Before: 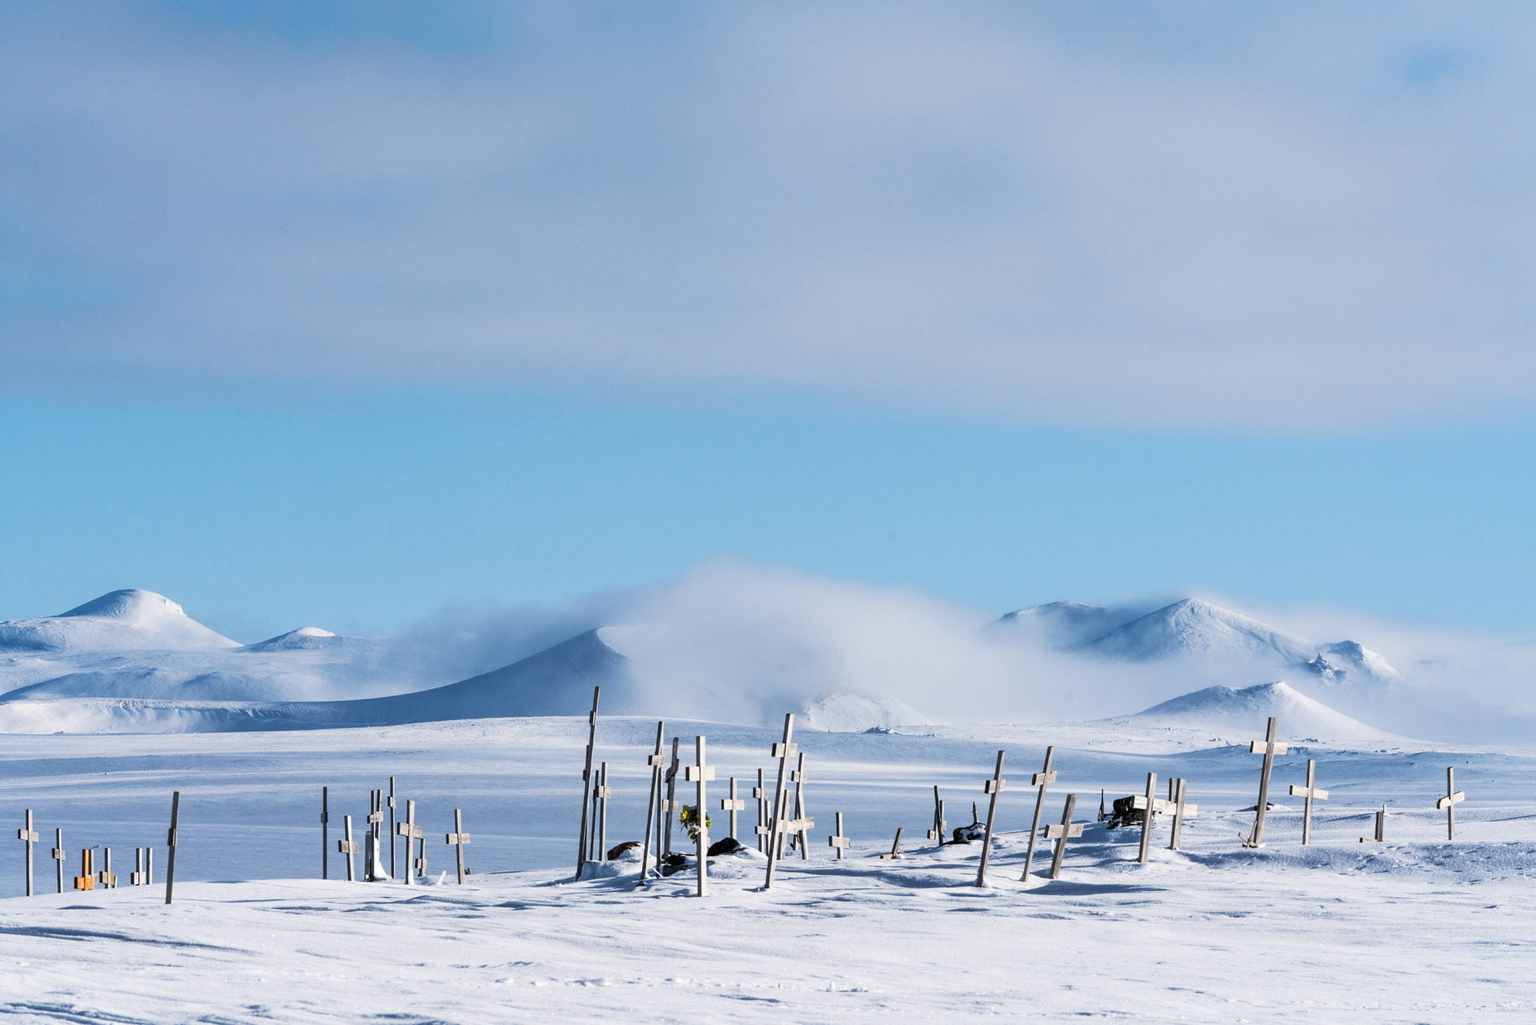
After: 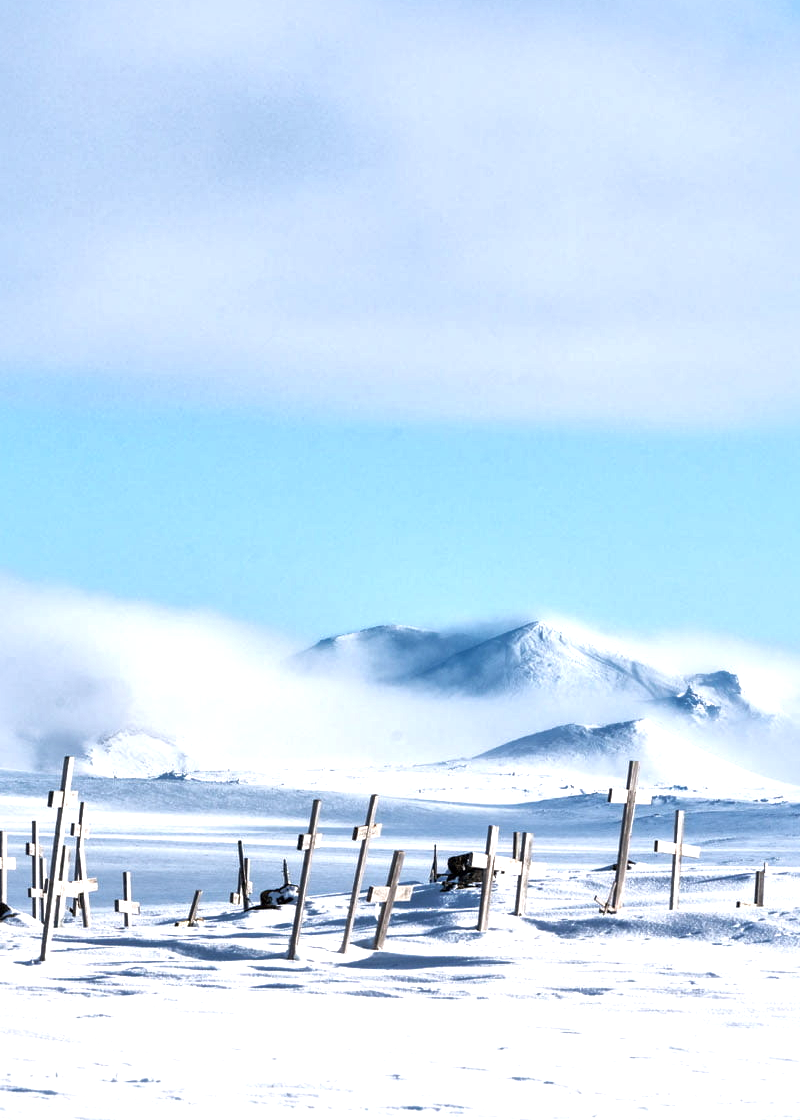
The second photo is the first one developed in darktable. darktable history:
crop: left 47.628%, top 6.643%, right 7.874%
exposure: exposure 0.64 EV, compensate highlight preservation false
local contrast: mode bilateral grid, contrast 20, coarseness 50, detail 179%, midtone range 0.2
